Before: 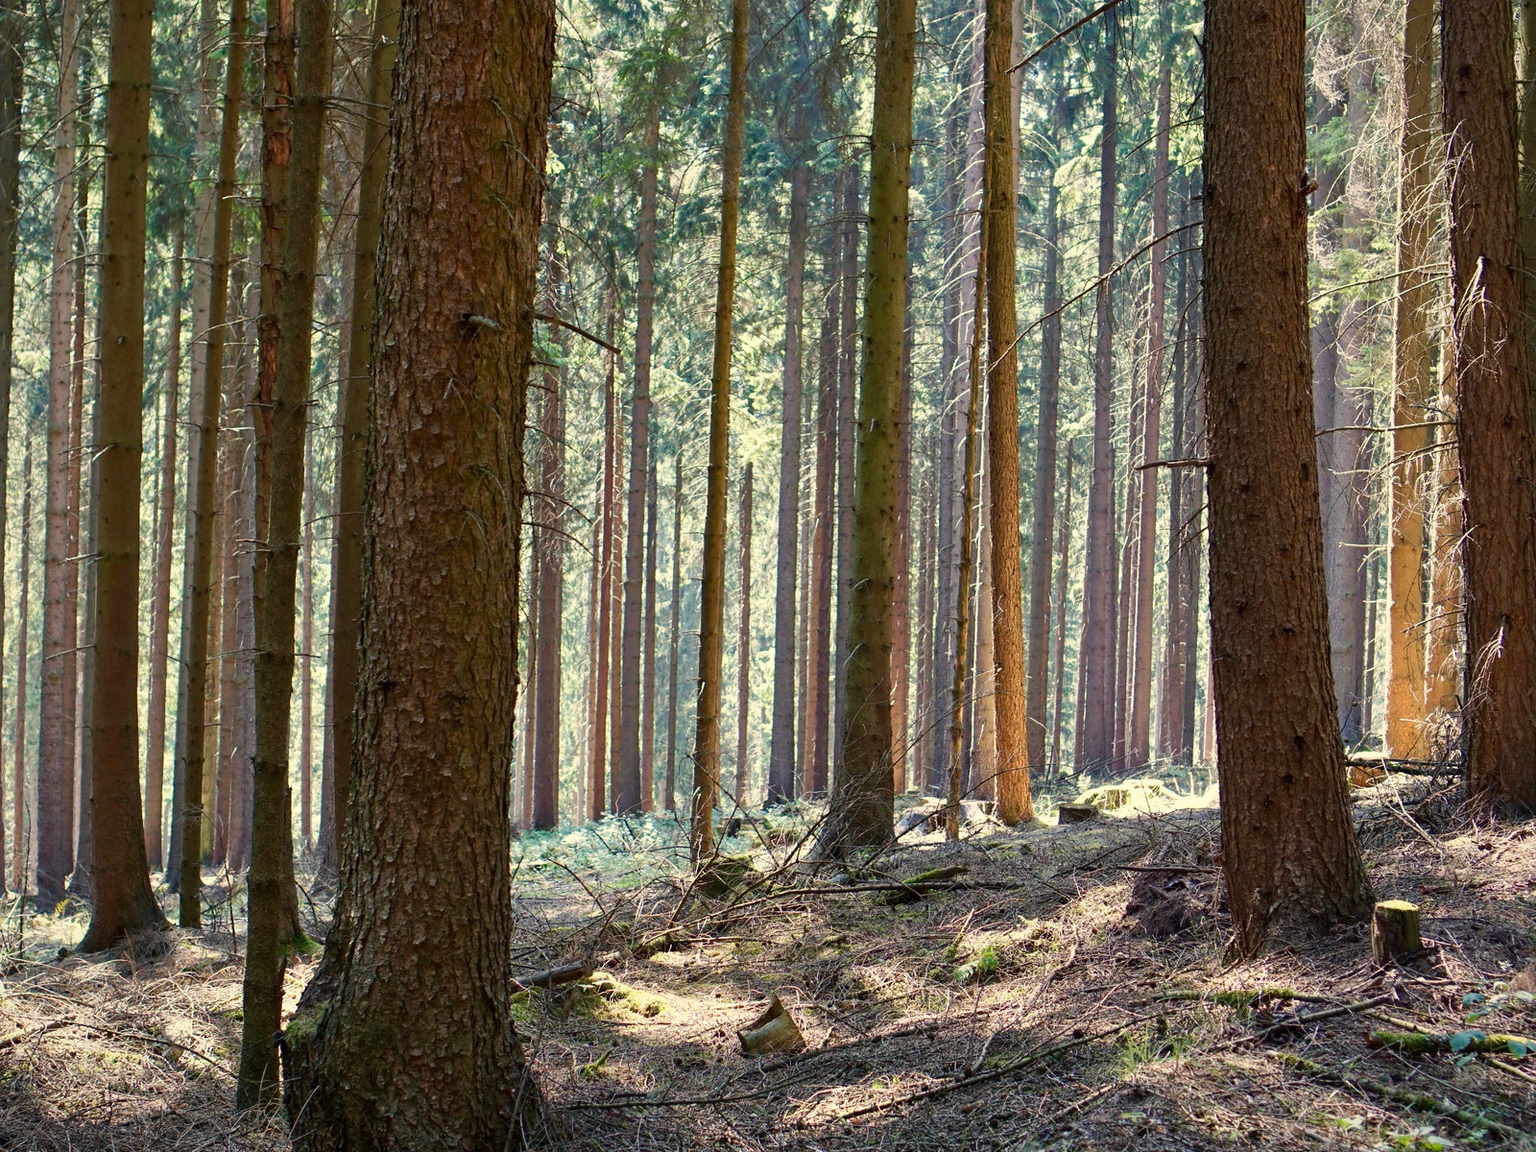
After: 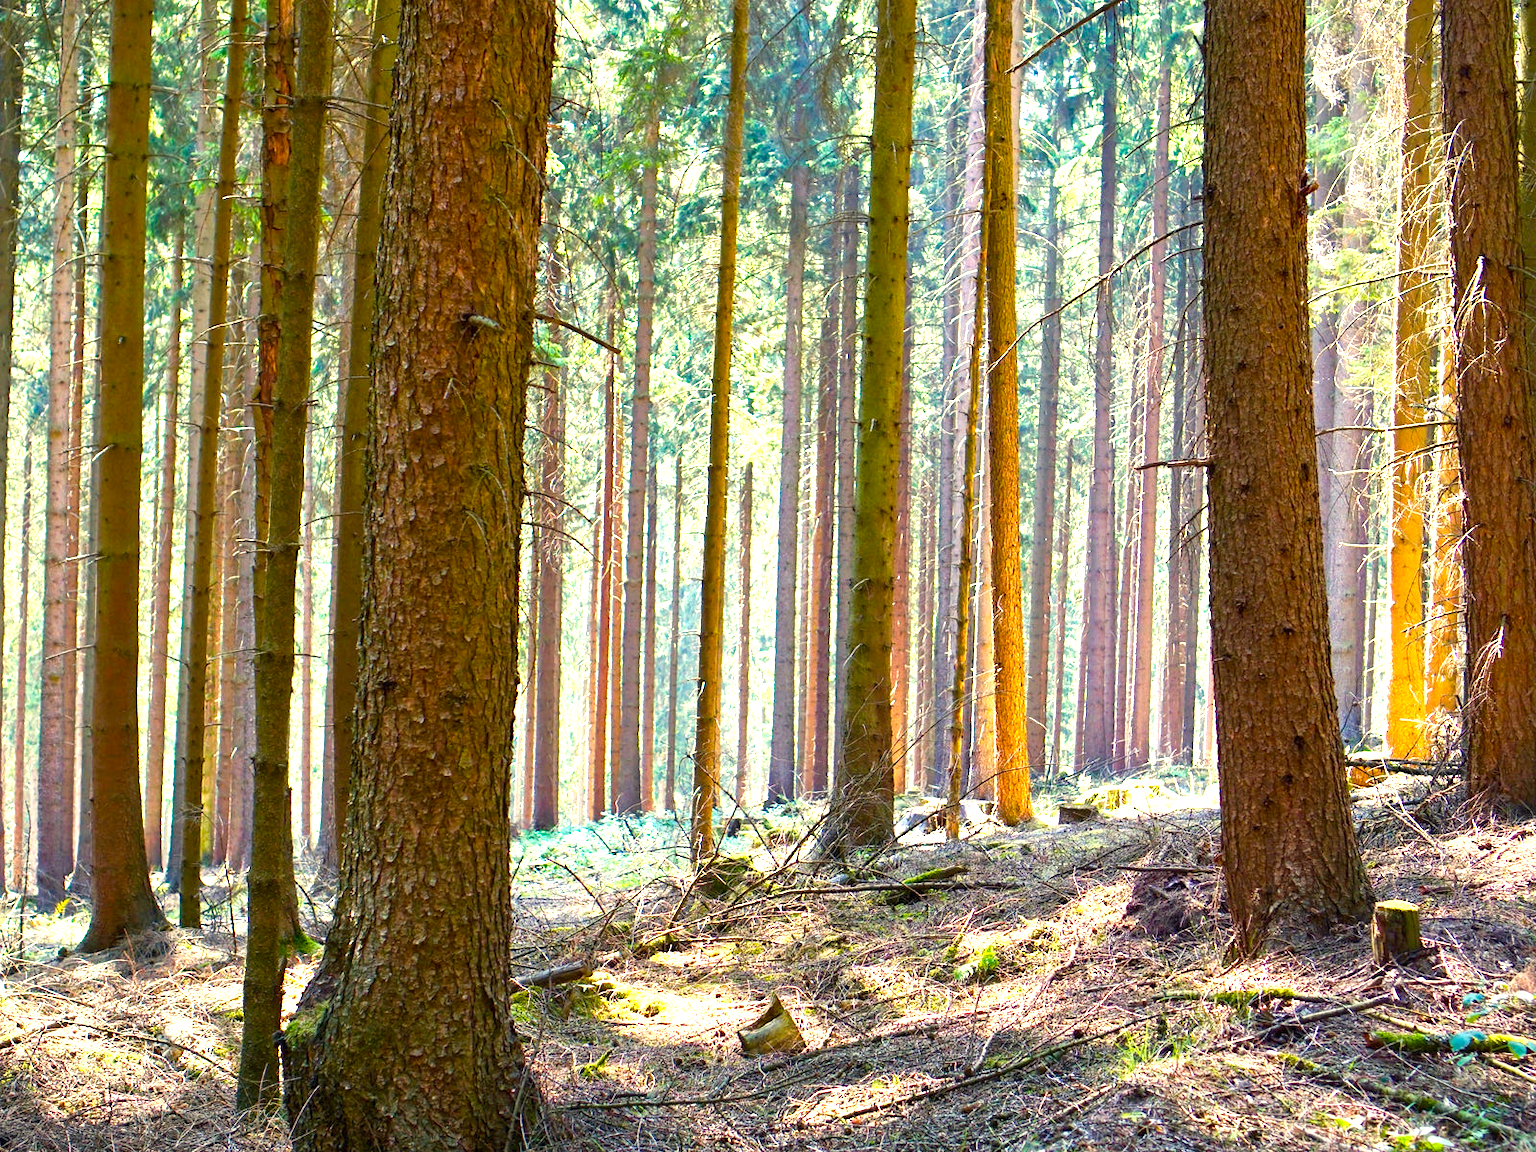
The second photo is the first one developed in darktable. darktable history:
exposure: exposure 1.25 EV, compensate exposure bias true, compensate highlight preservation false
color balance rgb: linear chroma grading › global chroma 15%, perceptual saturation grading › global saturation 30%
